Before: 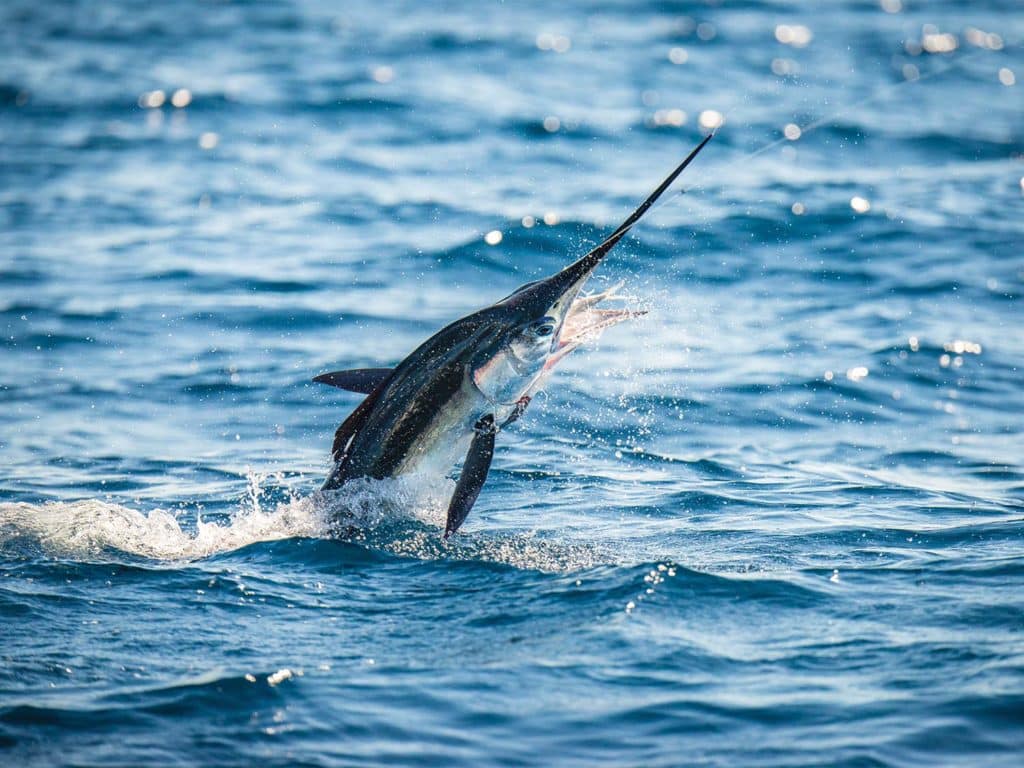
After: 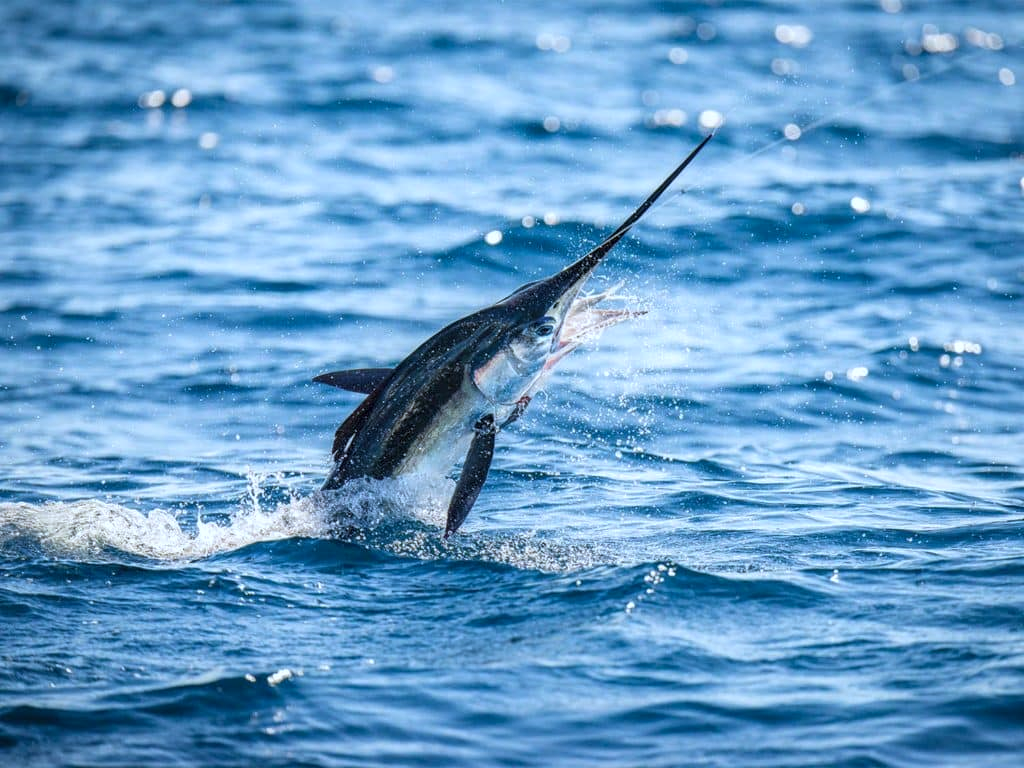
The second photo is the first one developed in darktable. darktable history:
white balance: red 0.924, blue 1.095
local contrast: highlights 100%, shadows 100%, detail 120%, midtone range 0.2
